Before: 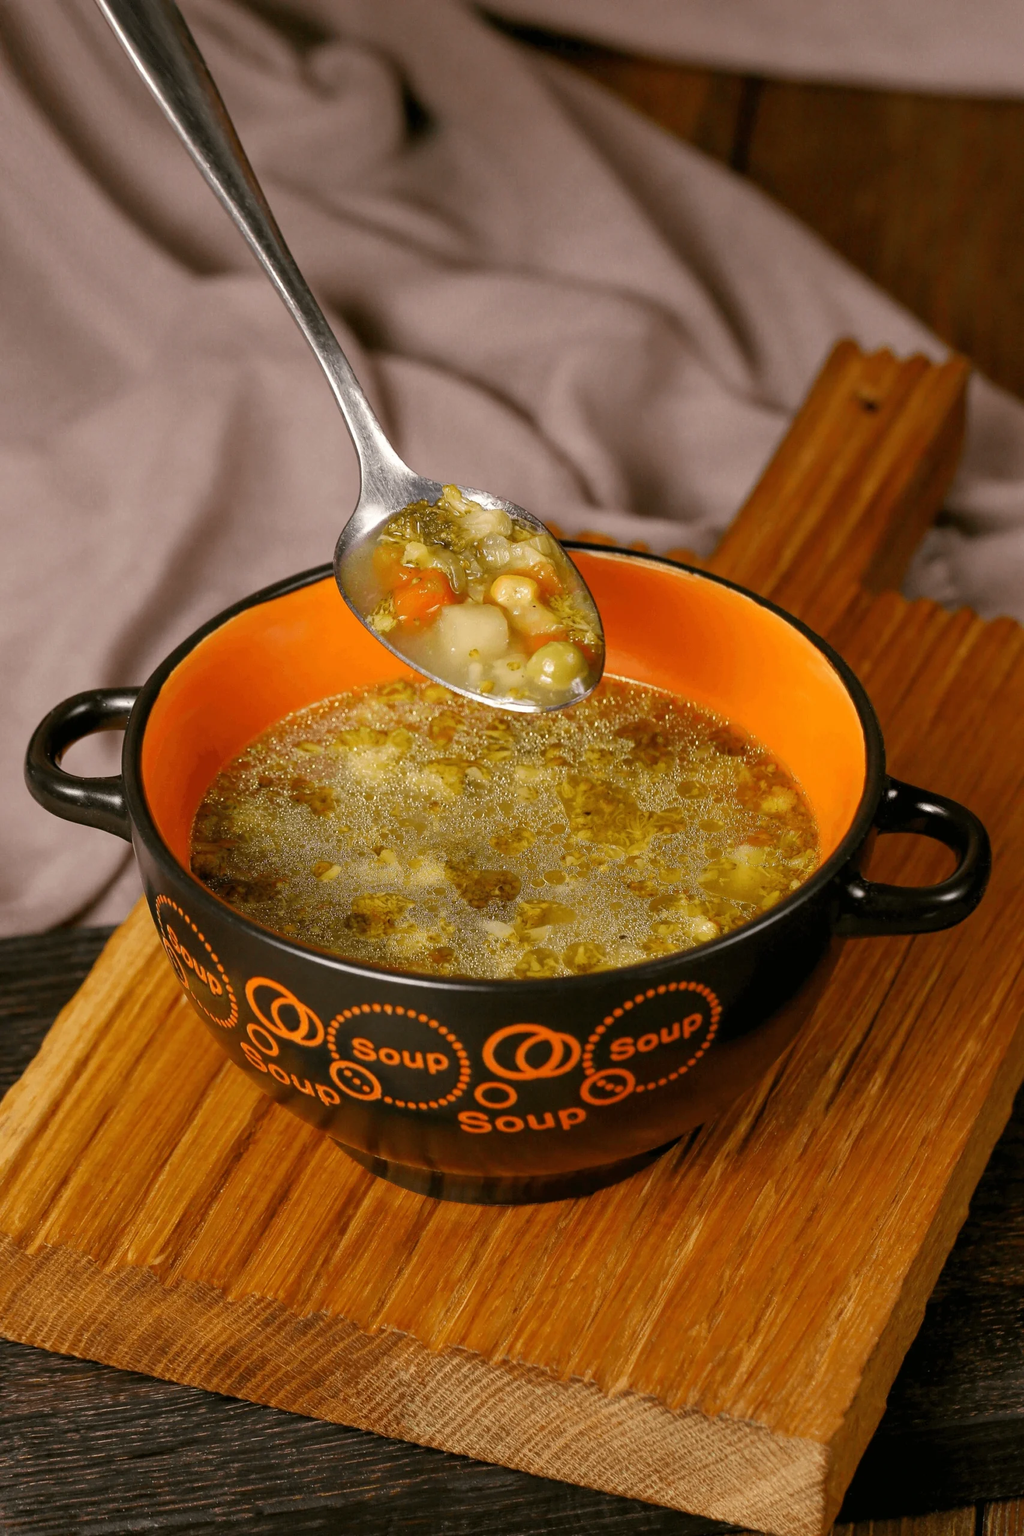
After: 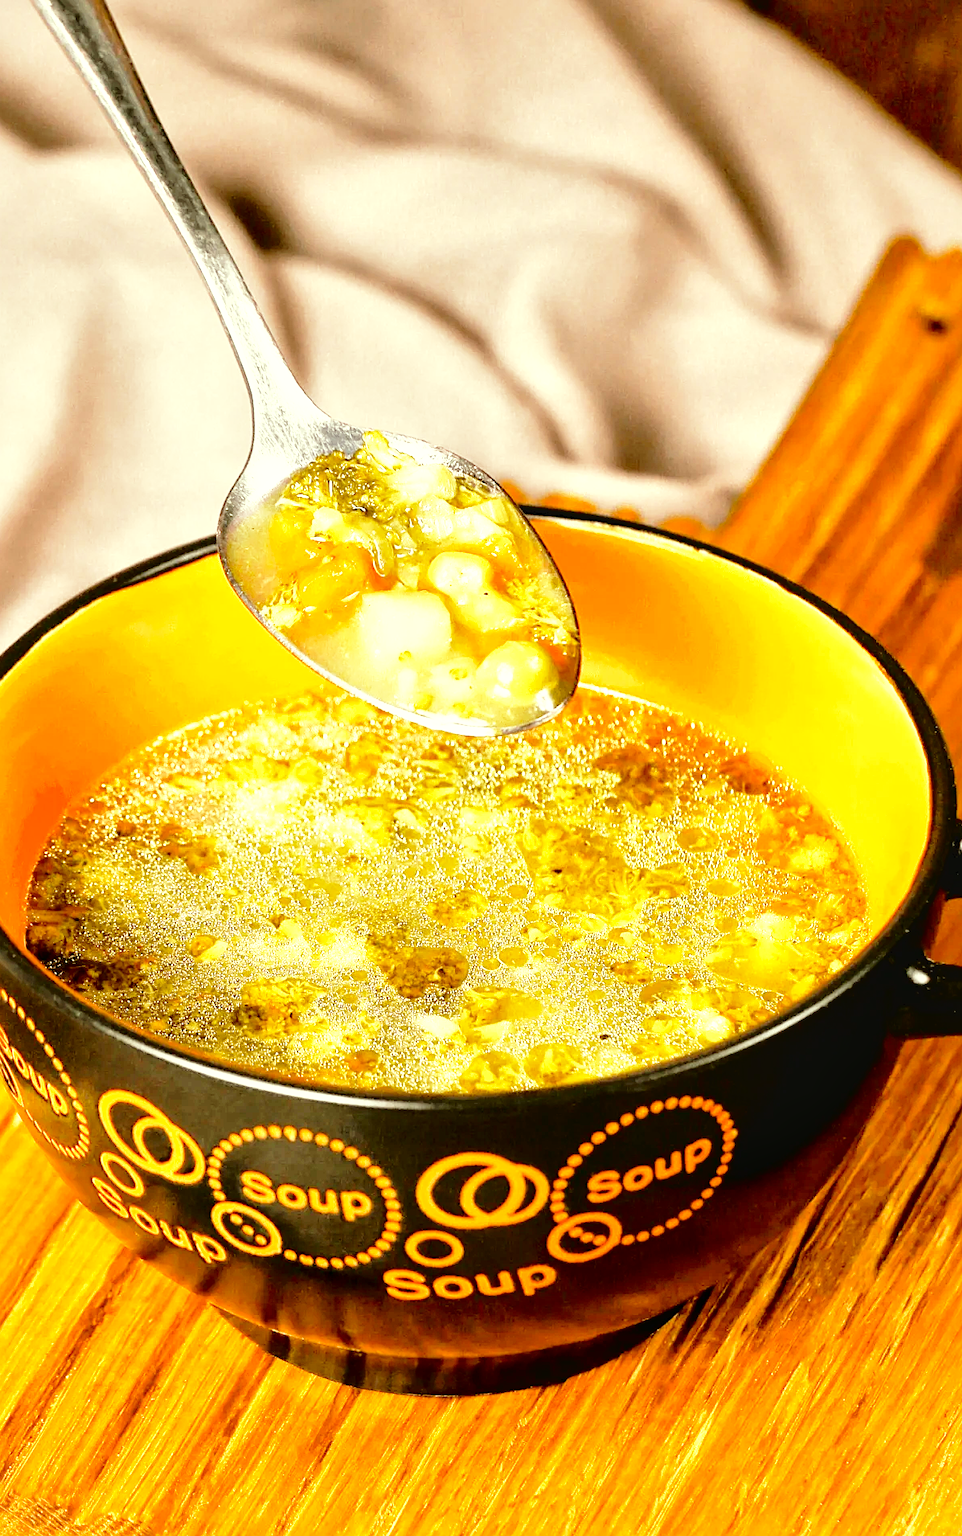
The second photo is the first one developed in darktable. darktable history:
tone curve: curves: ch0 [(0, 0) (0.003, 0.041) (0.011, 0.042) (0.025, 0.041) (0.044, 0.043) (0.069, 0.048) (0.1, 0.059) (0.136, 0.079) (0.177, 0.107) (0.224, 0.152) (0.277, 0.235) (0.335, 0.331) (0.399, 0.427) (0.468, 0.512) (0.543, 0.595) (0.623, 0.668) (0.709, 0.736) (0.801, 0.813) (0.898, 0.891) (1, 1)], color space Lab, independent channels, preserve colors none
exposure: black level correction 0, exposure 0.695 EV, compensate exposure bias true, compensate highlight preservation false
crop and rotate: left 16.78%, top 10.646%, right 13.049%, bottom 14.69%
base curve: curves: ch0 [(0, 0) (0.012, 0.01) (0.073, 0.168) (0.31, 0.711) (0.645, 0.957) (1, 1)], preserve colors none
levels: levels [0, 0.492, 0.984]
sharpen: on, module defaults
color correction: highlights a* -5.83, highlights b* 10.76
local contrast: mode bilateral grid, contrast 20, coarseness 50, detail 150%, midtone range 0.2
